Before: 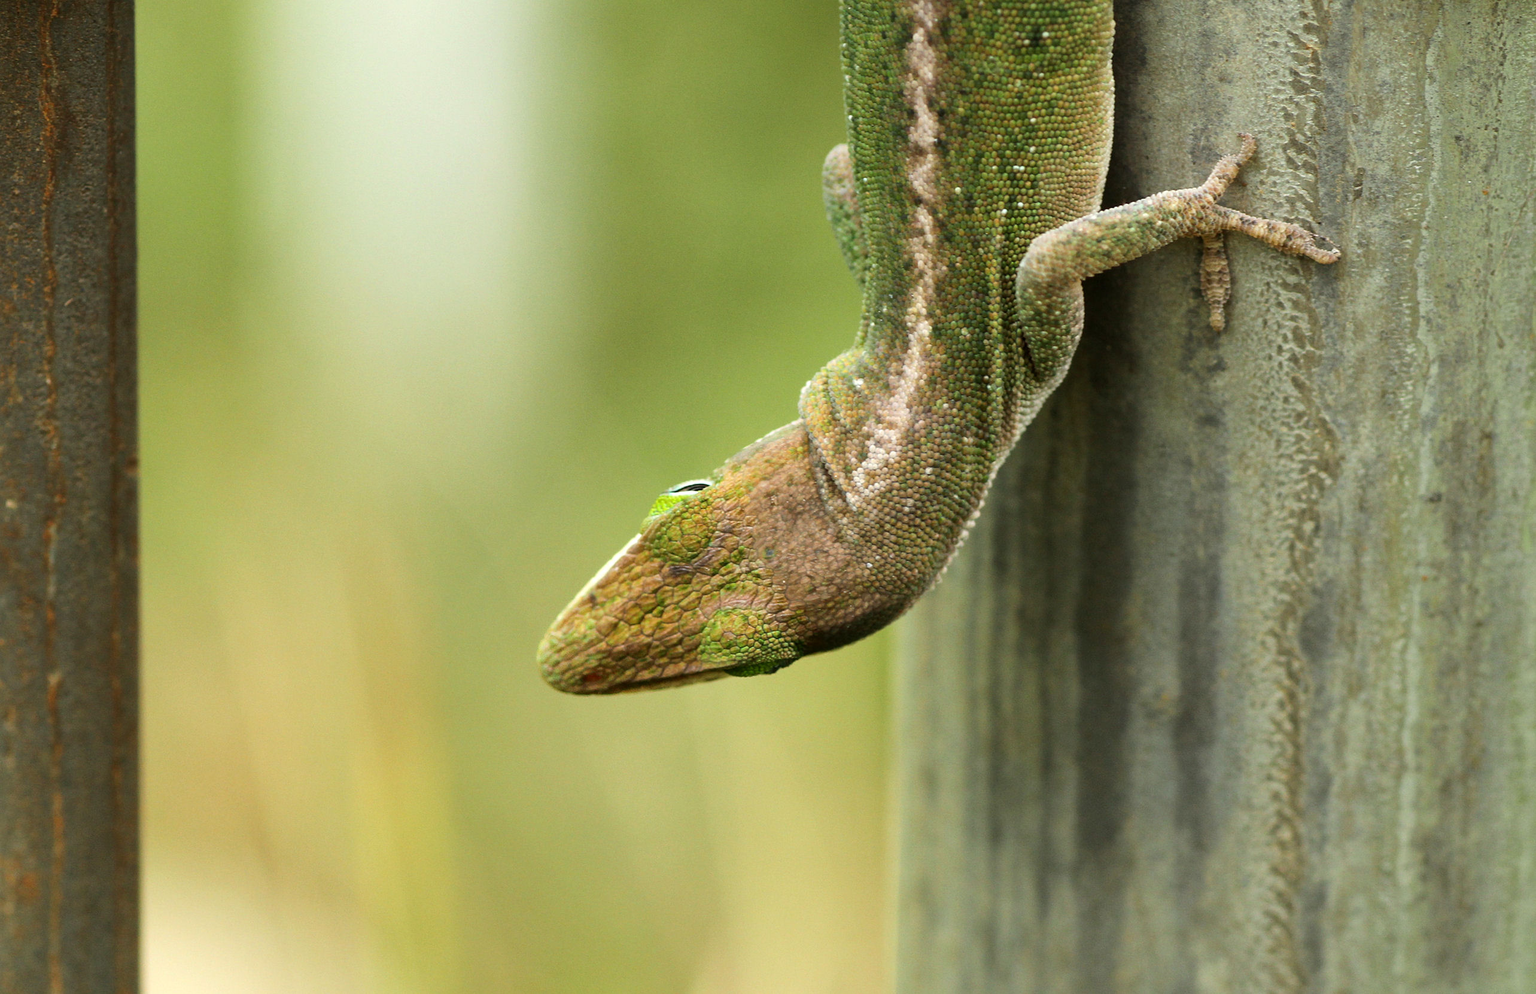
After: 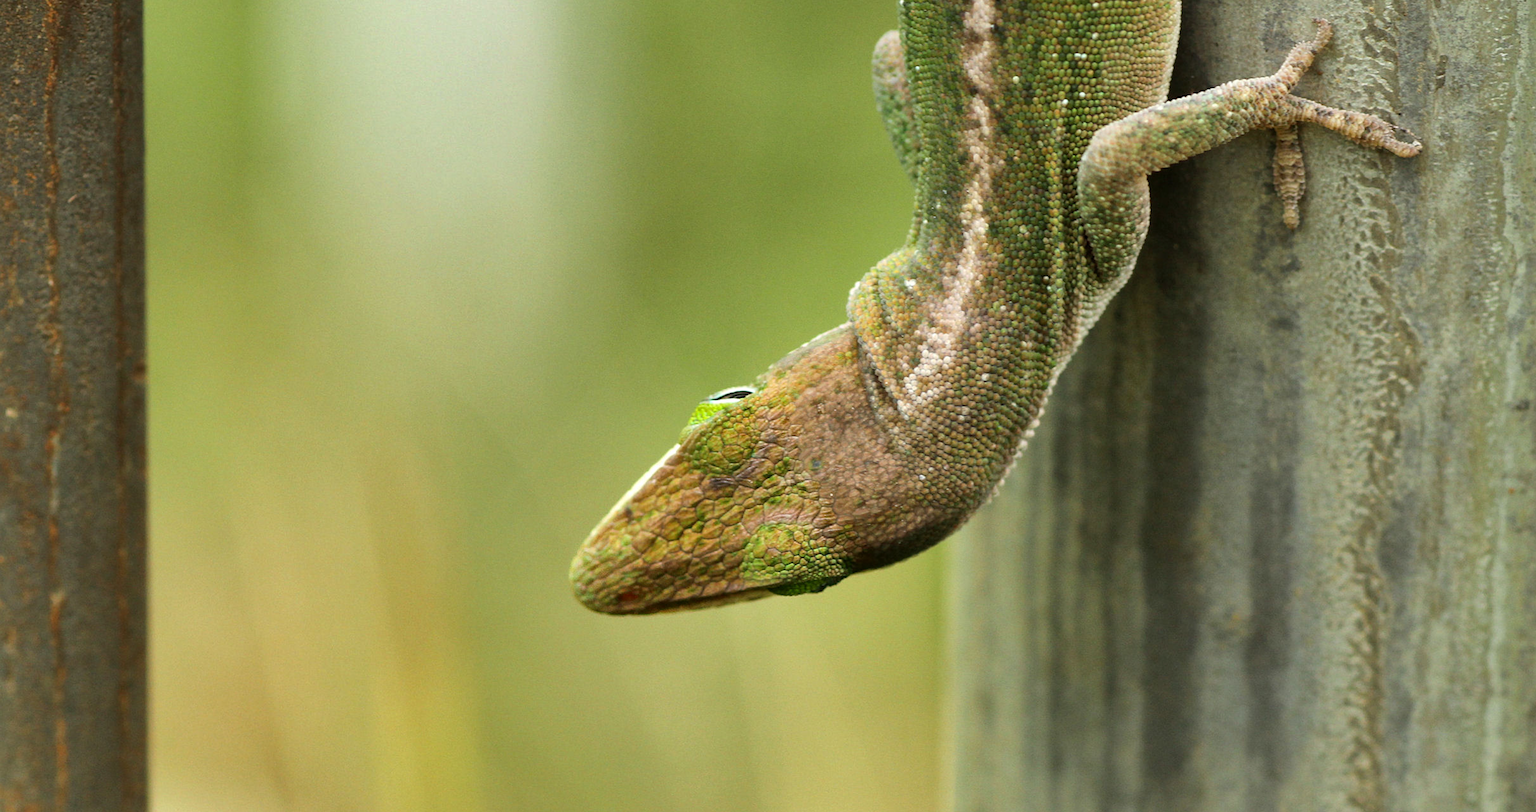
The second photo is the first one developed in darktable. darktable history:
shadows and highlights: low approximation 0.01, soften with gaussian
crop and rotate: angle 0.03°, top 11.643%, right 5.651%, bottom 11.189%
